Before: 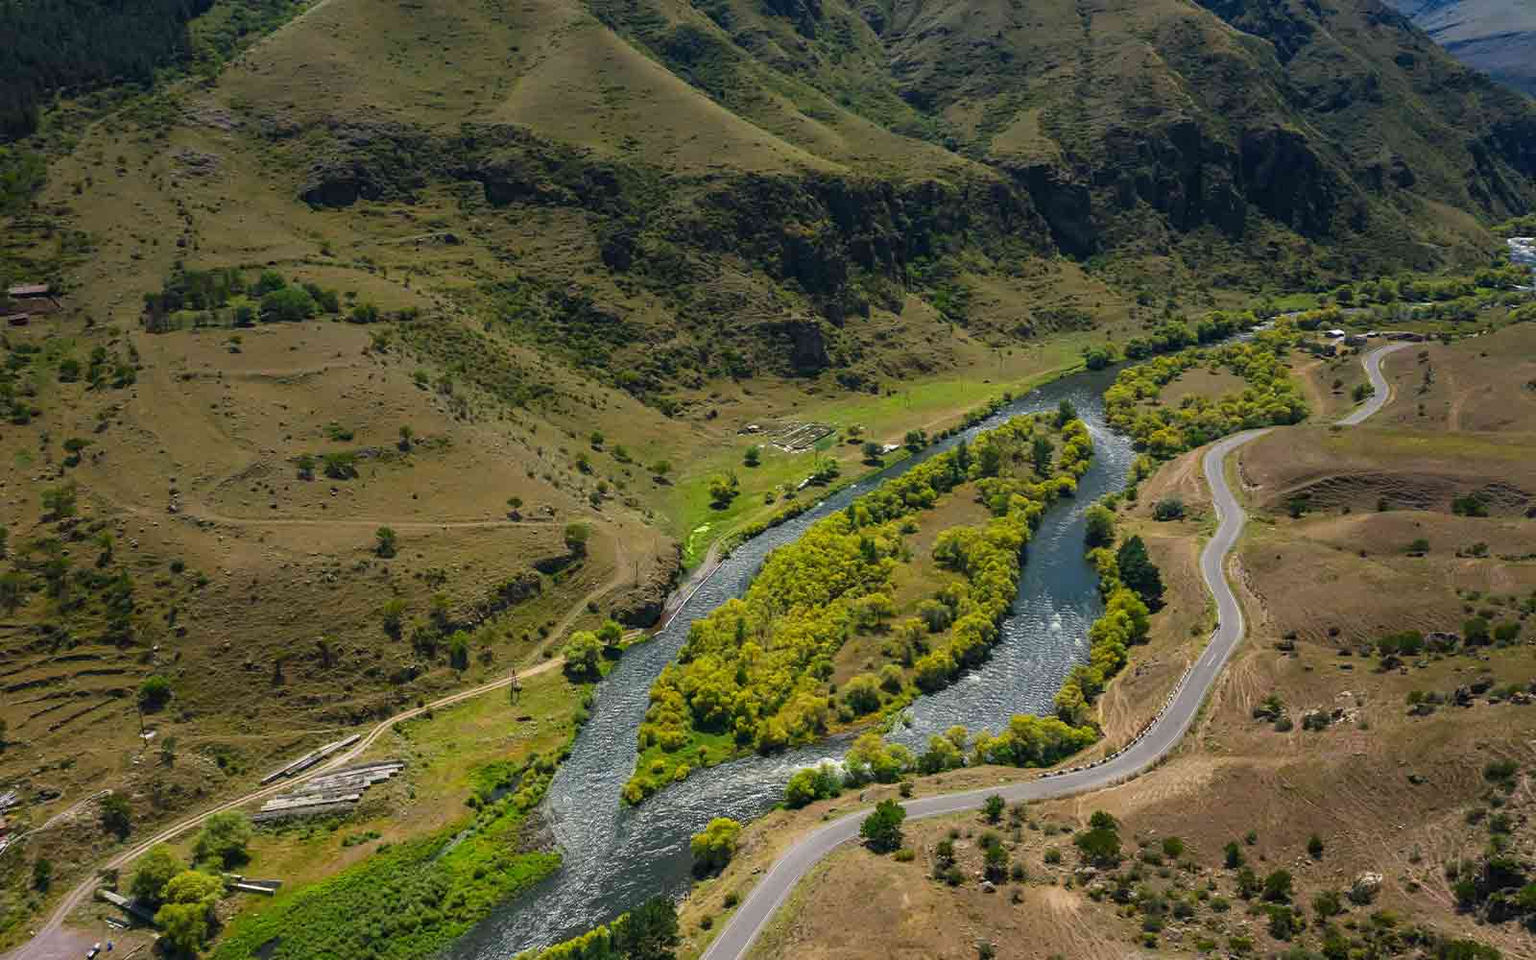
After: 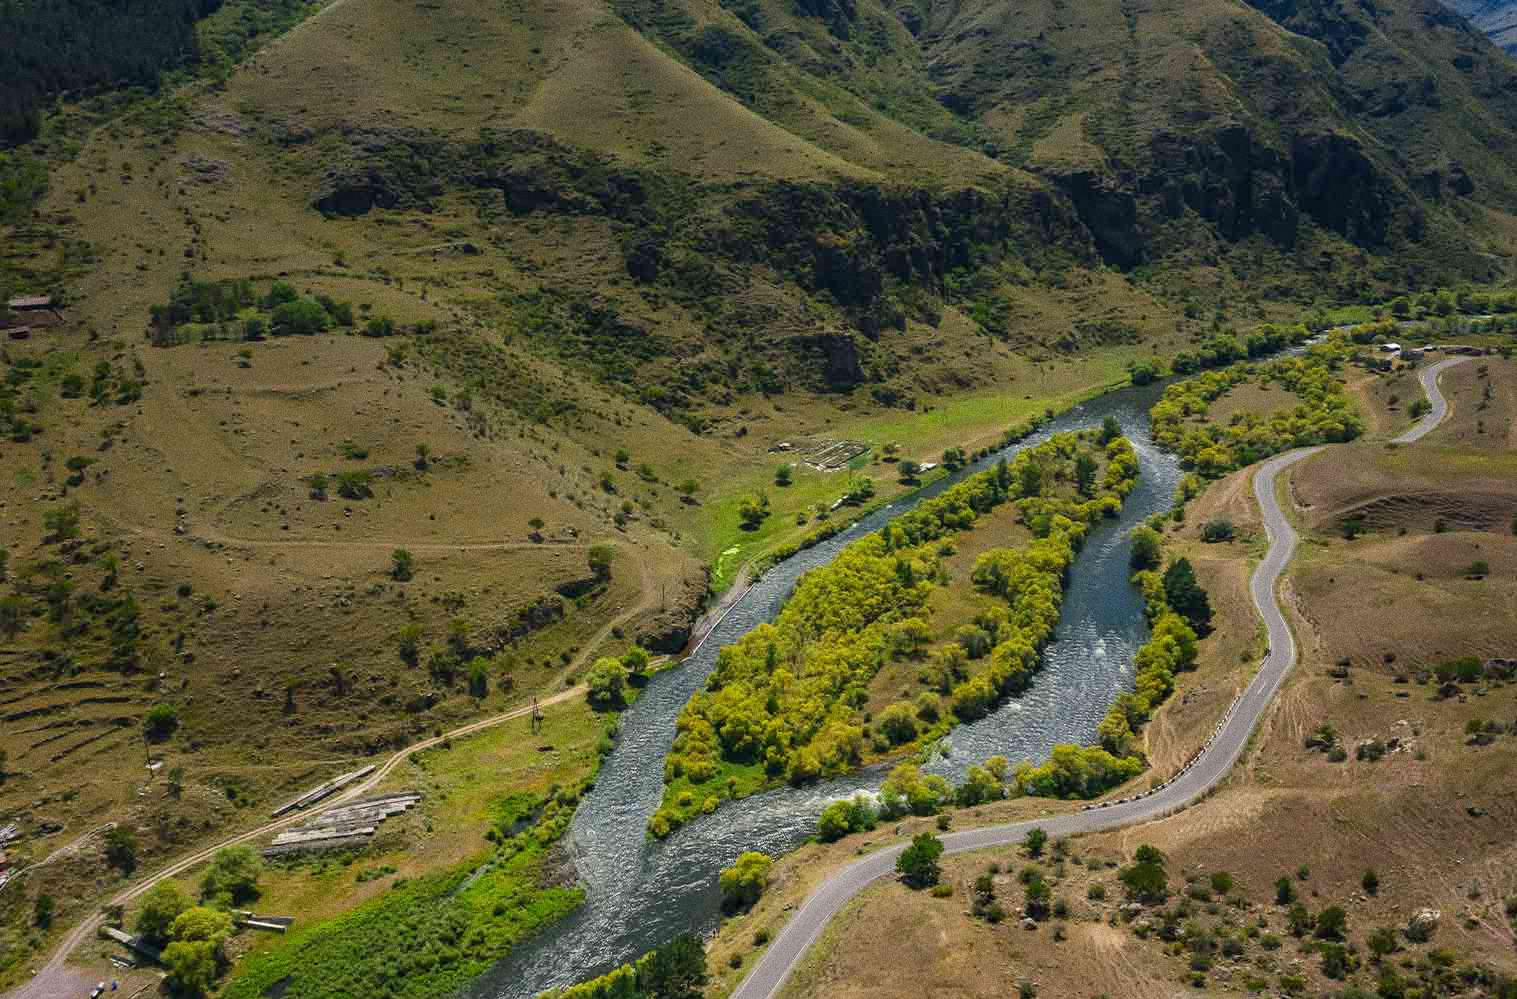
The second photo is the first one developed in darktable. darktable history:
crop and rotate: right 5.167%
grain: coarseness 0.09 ISO
